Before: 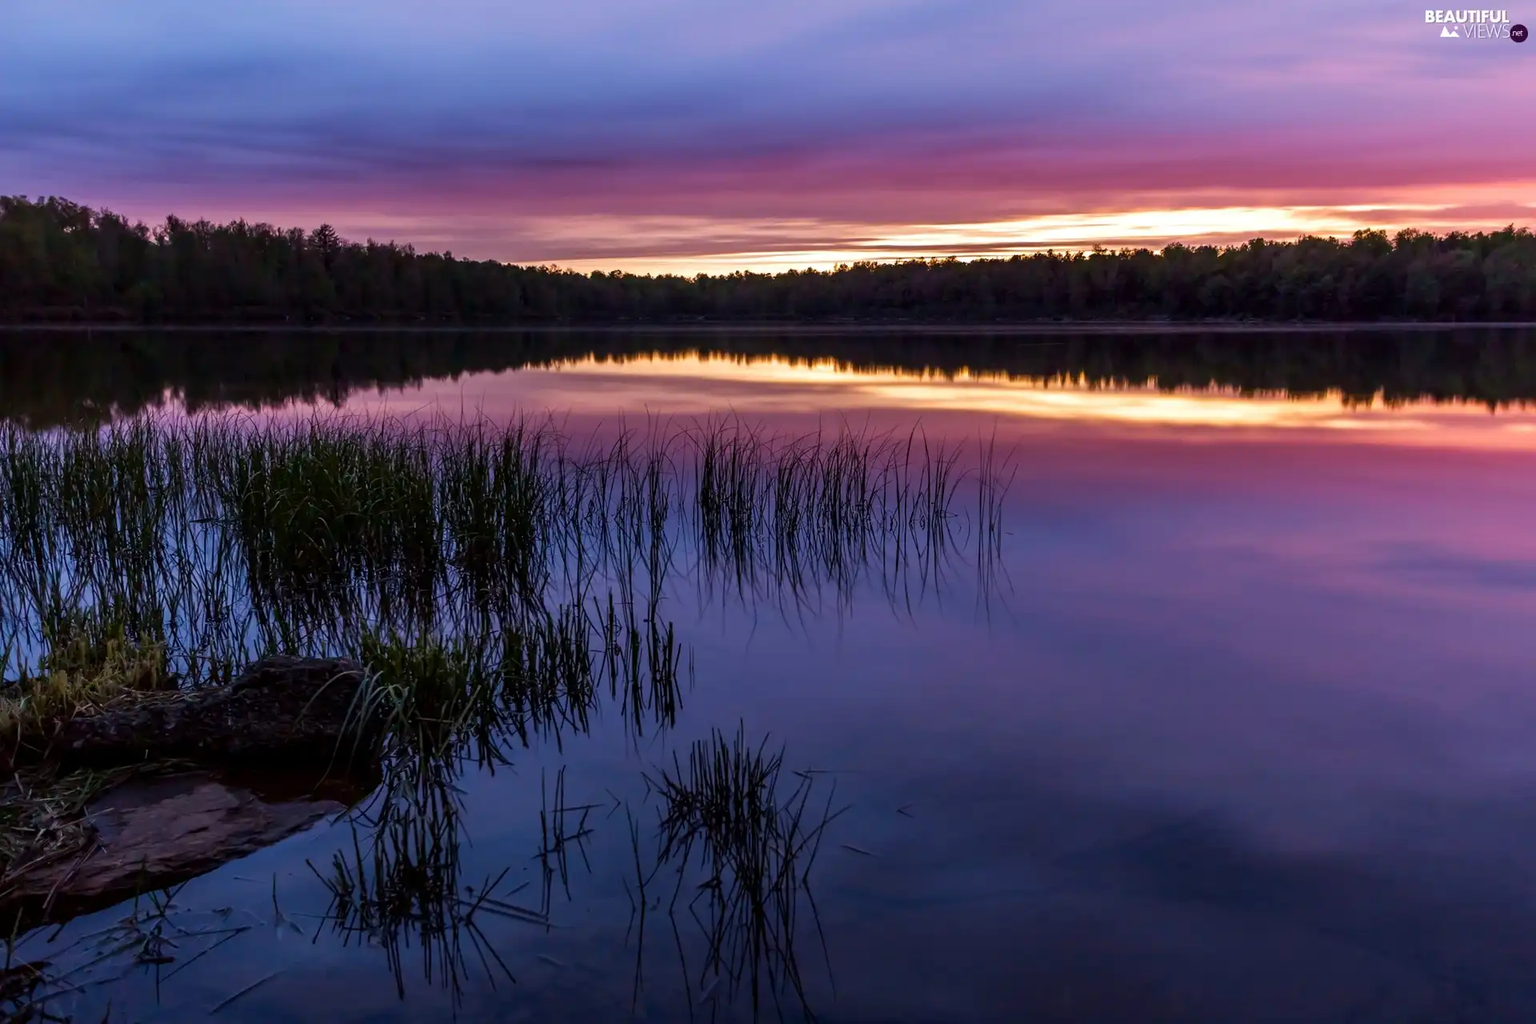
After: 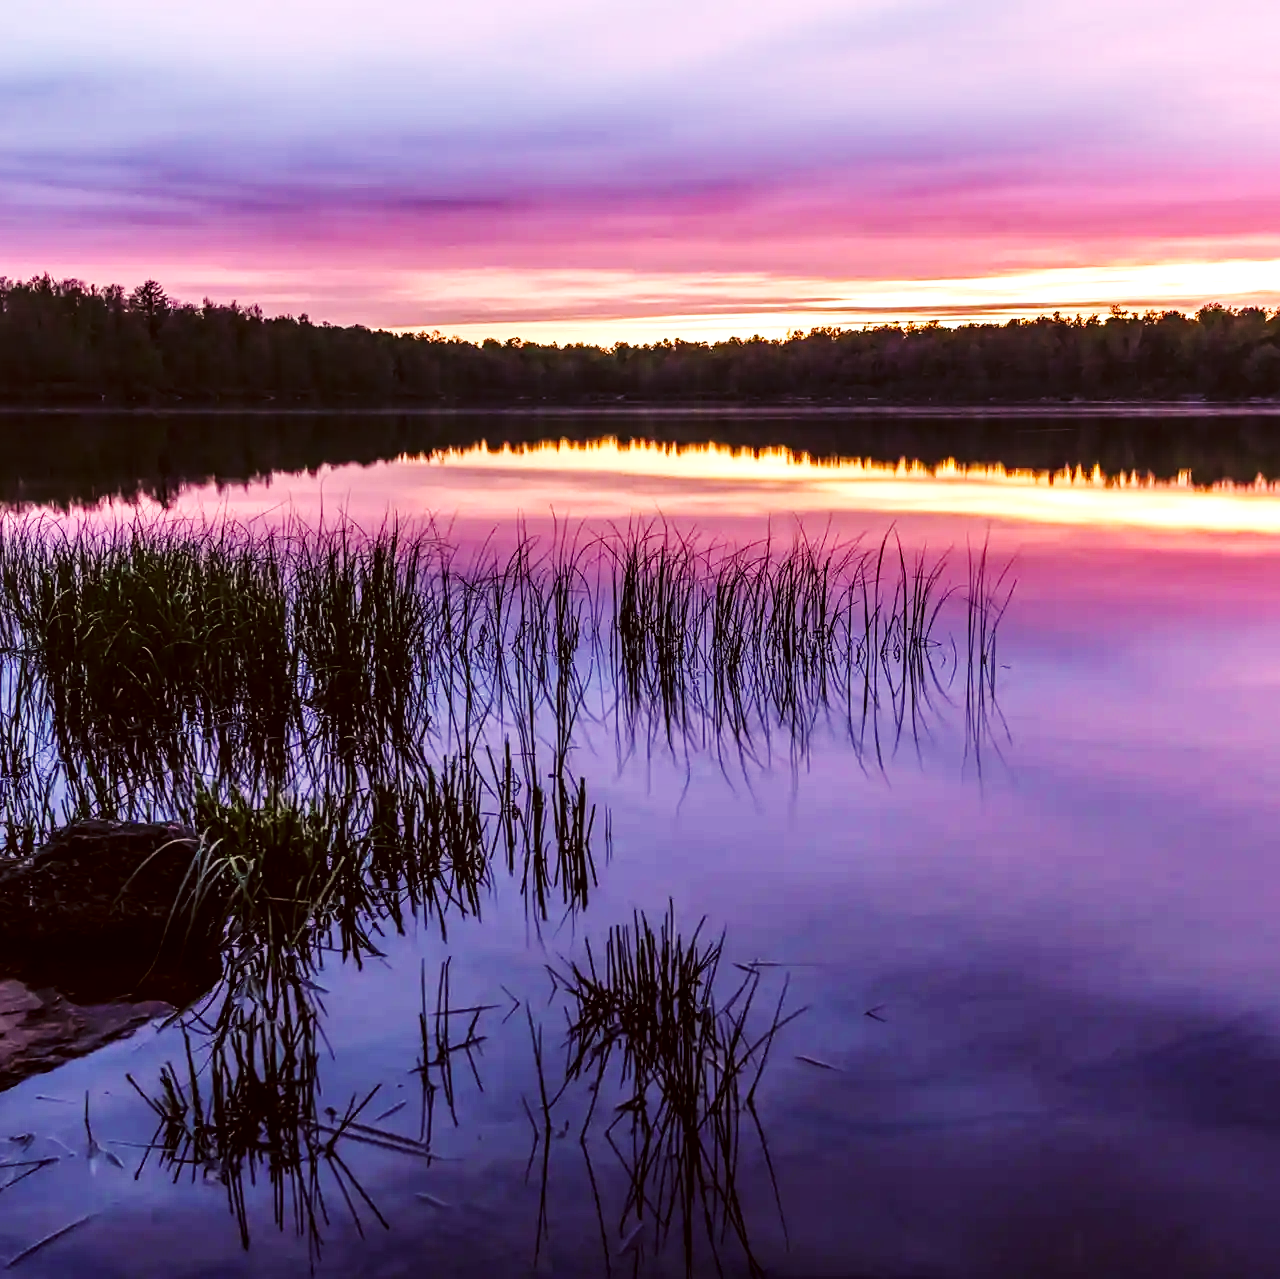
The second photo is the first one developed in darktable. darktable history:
exposure: exposure 0.651 EV, compensate highlight preservation false
local contrast: on, module defaults
base curve: curves: ch0 [(0, 0) (0.032, 0.025) (0.121, 0.166) (0.206, 0.329) (0.605, 0.79) (1, 1)], preserve colors none
crop and rotate: left 13.36%, right 19.966%
sharpen: amount 0.21
color correction: highlights a* 6.59, highlights b* 8.02, shadows a* 6.26, shadows b* 7.54, saturation 0.931
tone equalizer: -8 EV -0.434 EV, -7 EV -0.374 EV, -6 EV -0.333 EV, -5 EV -0.199 EV, -3 EV 0.209 EV, -2 EV 0.323 EV, -1 EV 0.37 EV, +0 EV 0.406 EV
